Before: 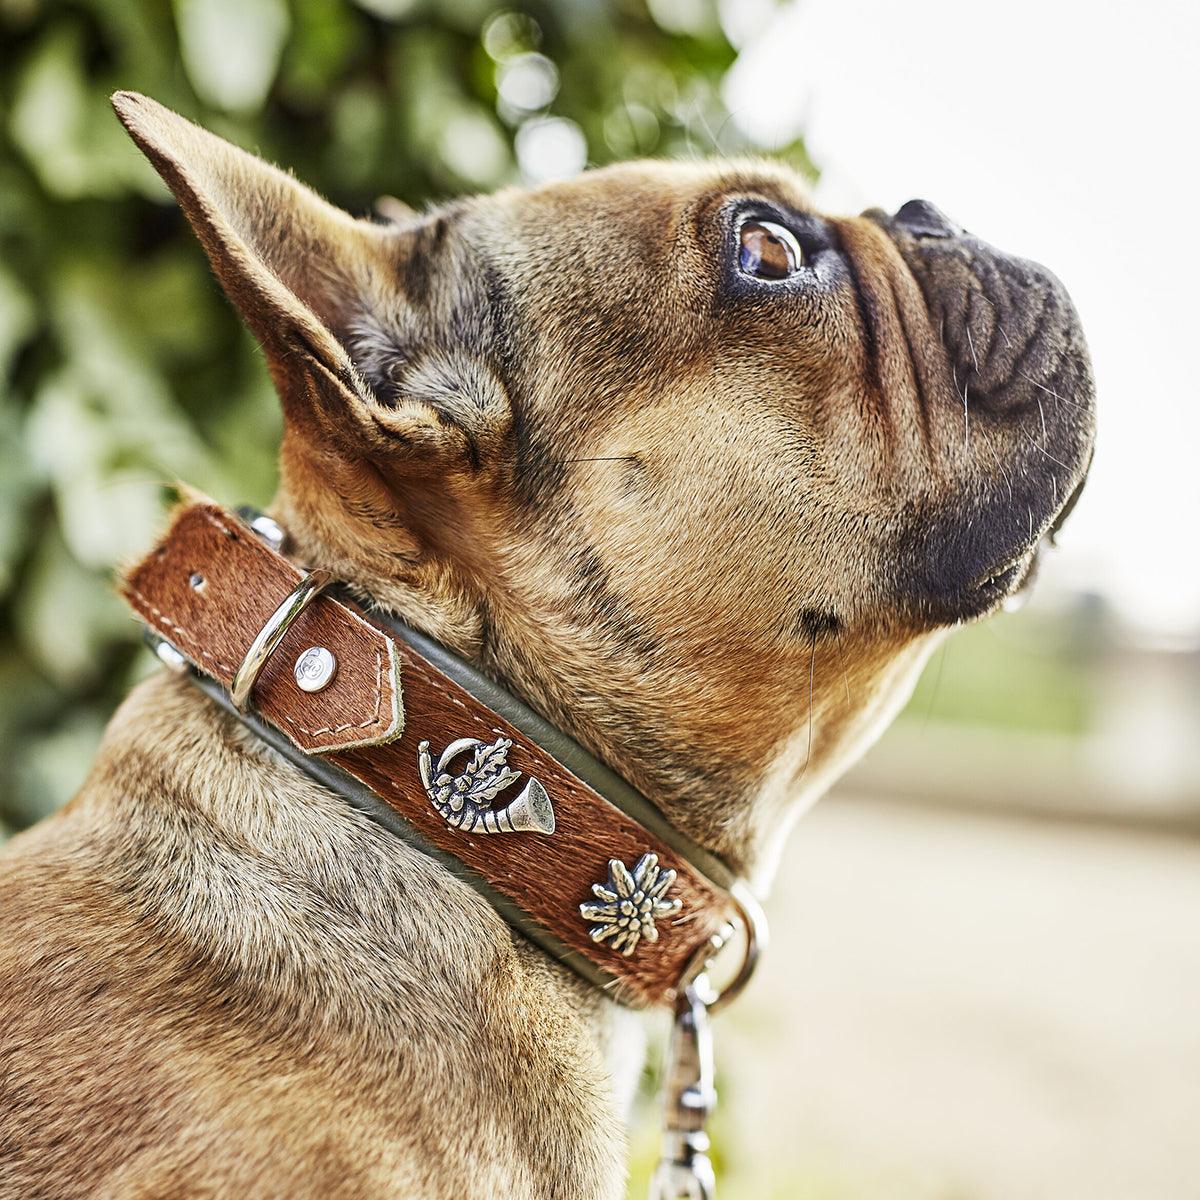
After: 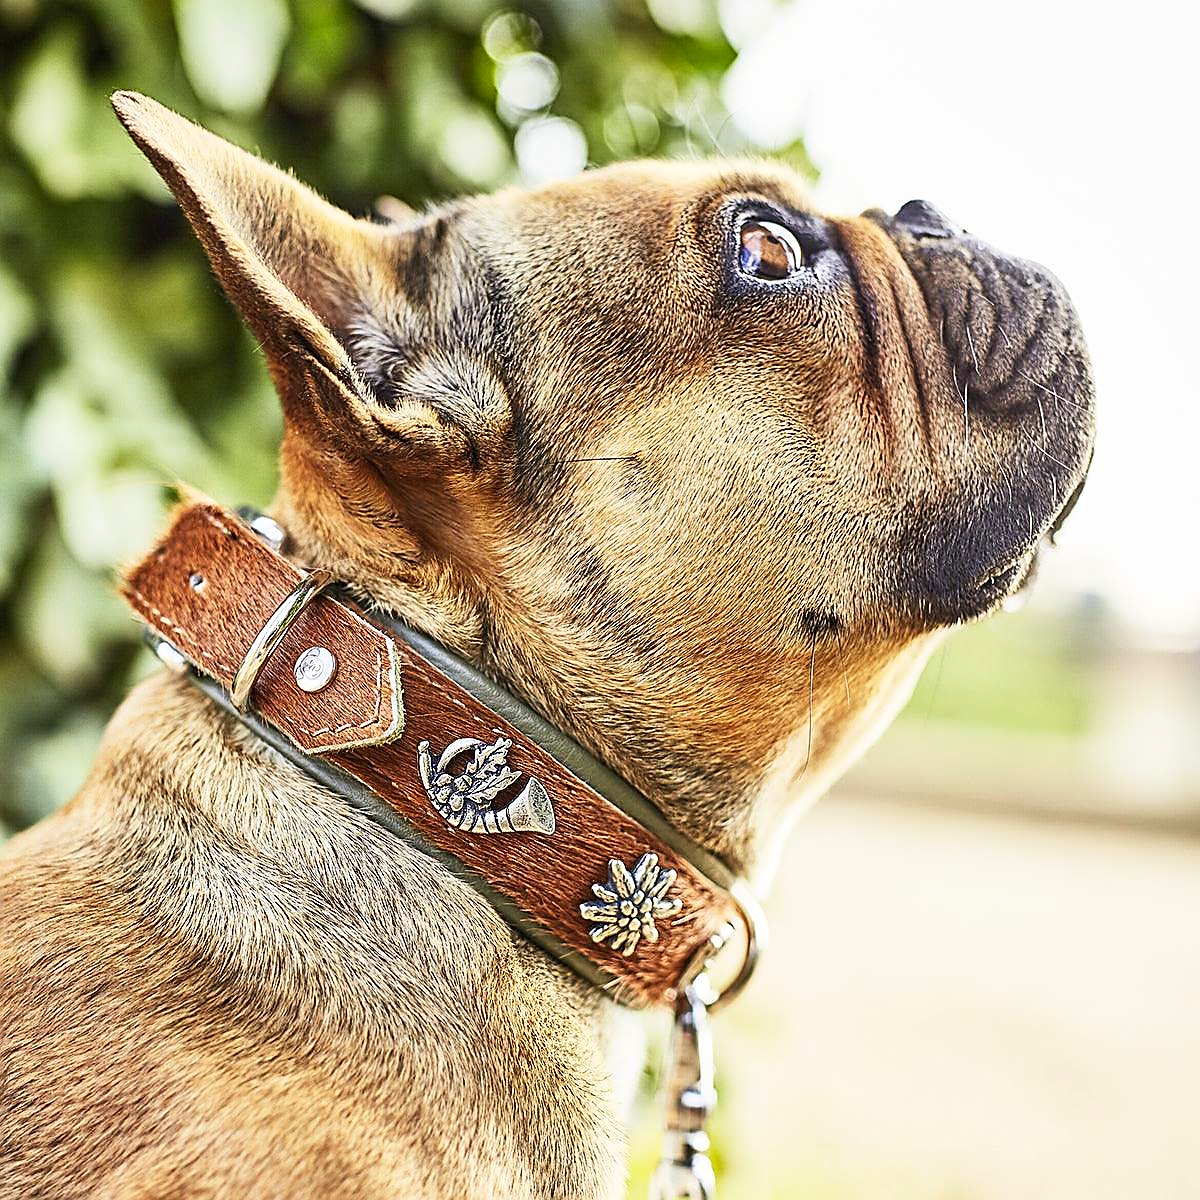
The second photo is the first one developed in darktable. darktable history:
contrast brightness saturation: contrast 0.203, brightness 0.165, saturation 0.222
sharpen: radius 1.37, amount 1.266, threshold 0.648
